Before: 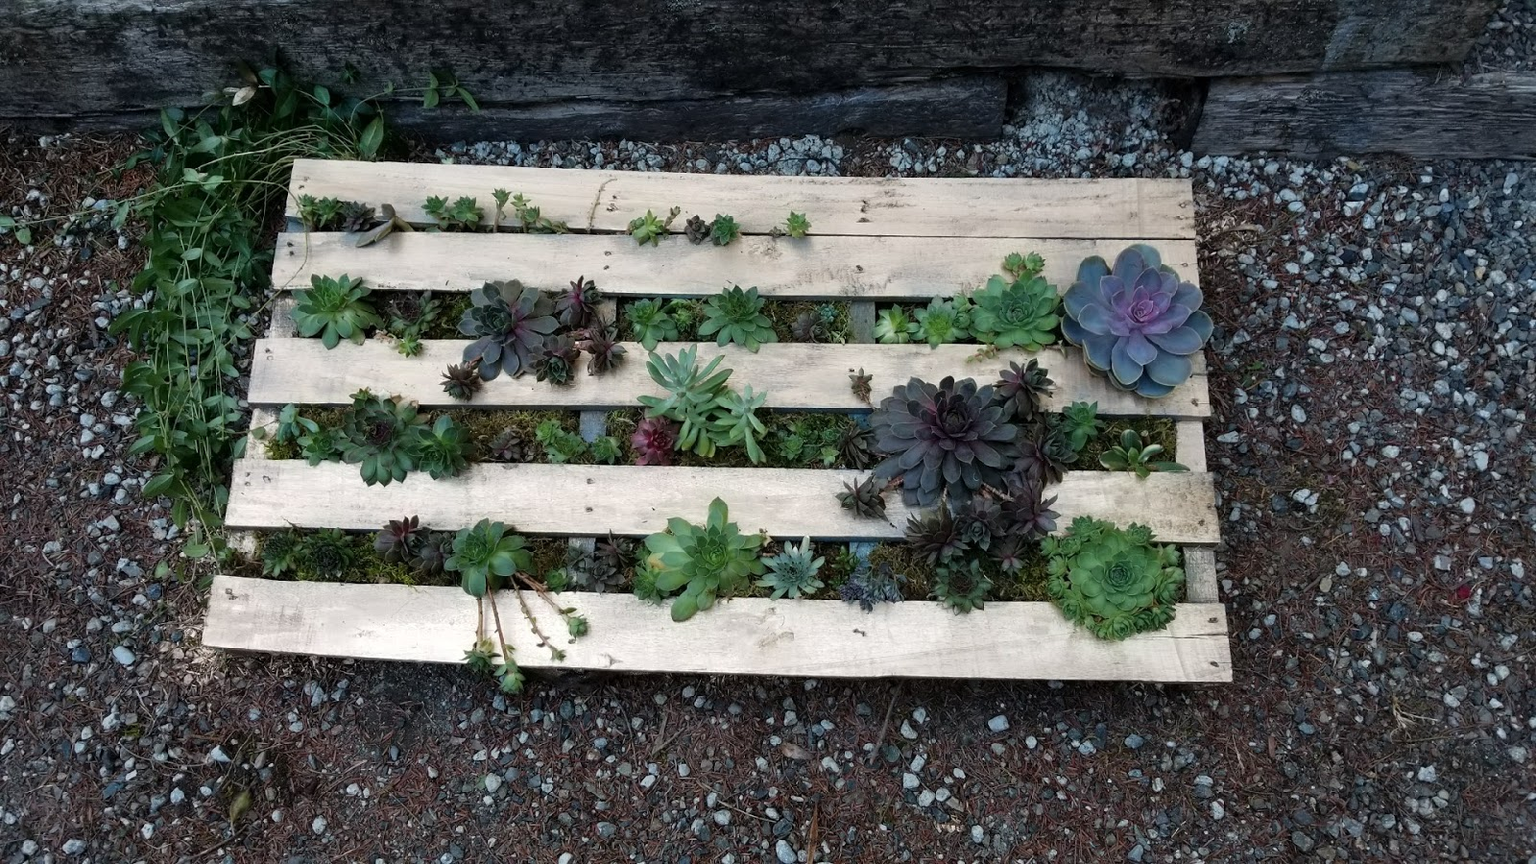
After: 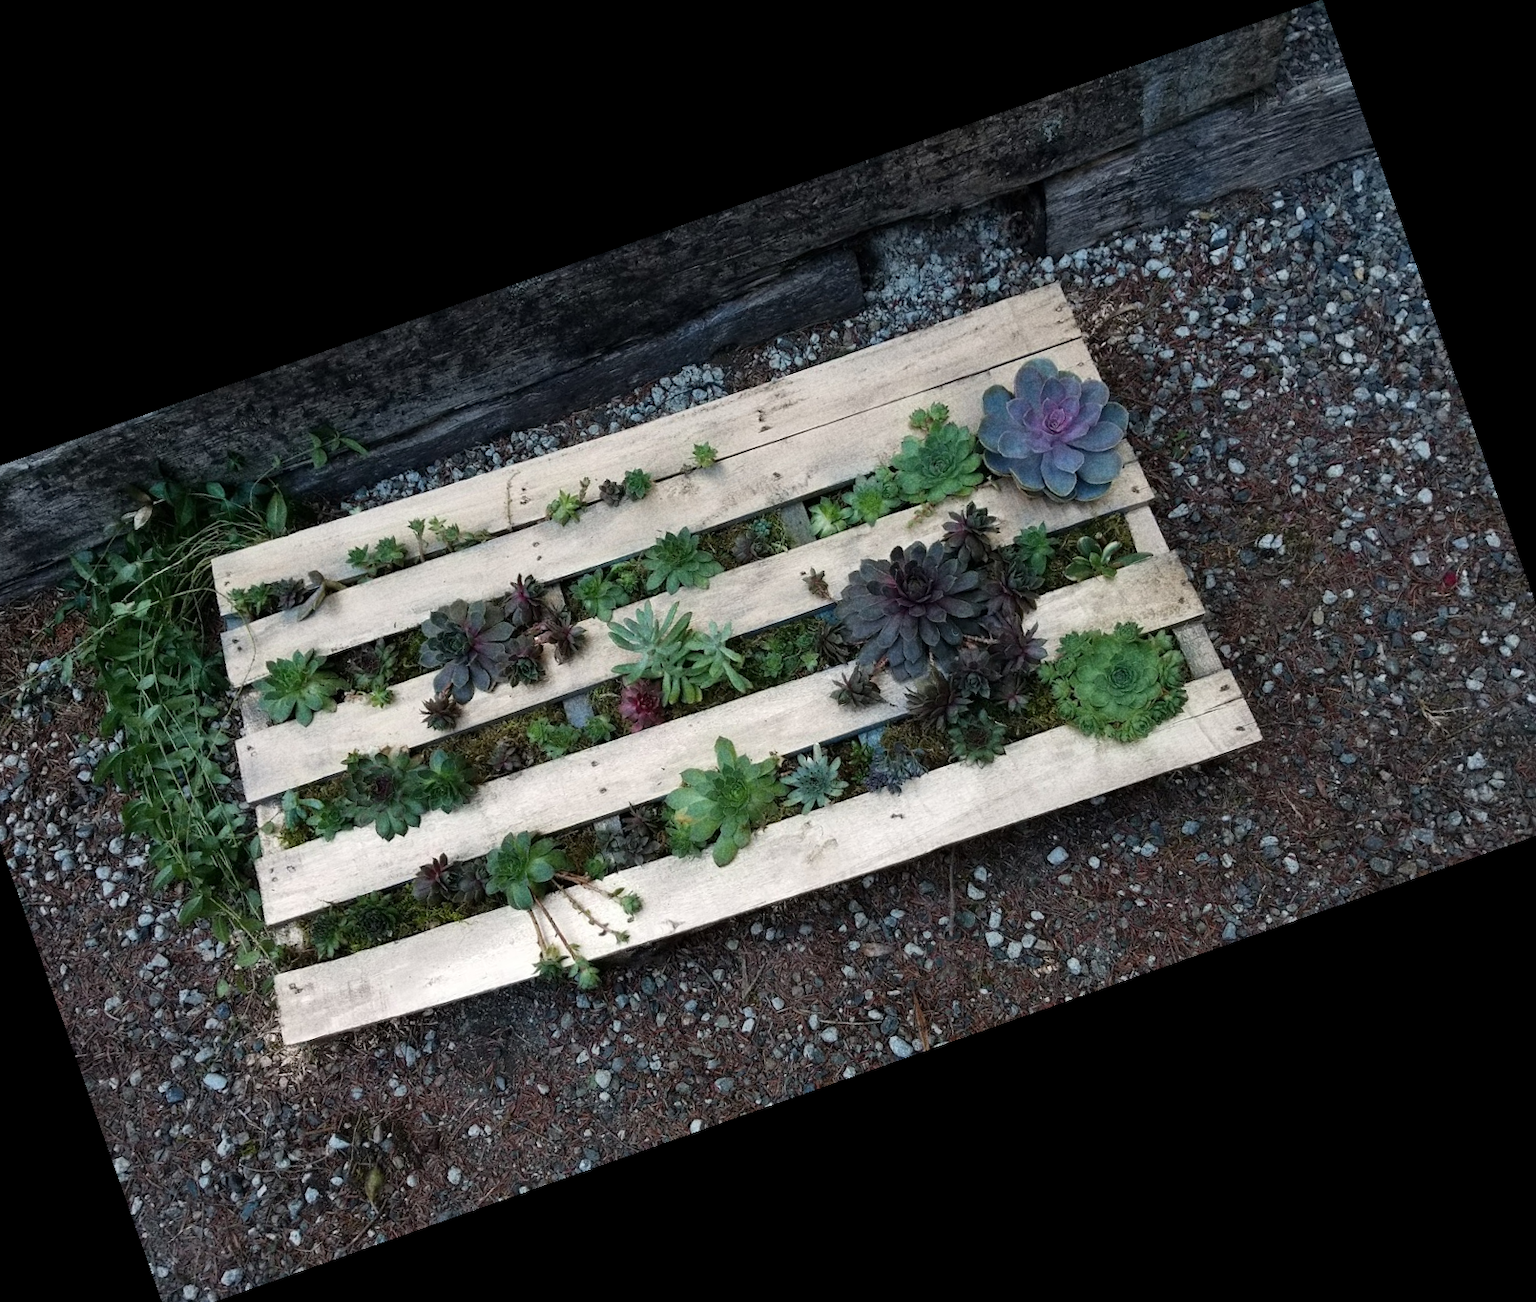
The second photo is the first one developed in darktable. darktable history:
crop and rotate: angle 19.43°, left 6.812%, right 4.125%, bottom 1.087%
grain: coarseness 22.88 ISO
